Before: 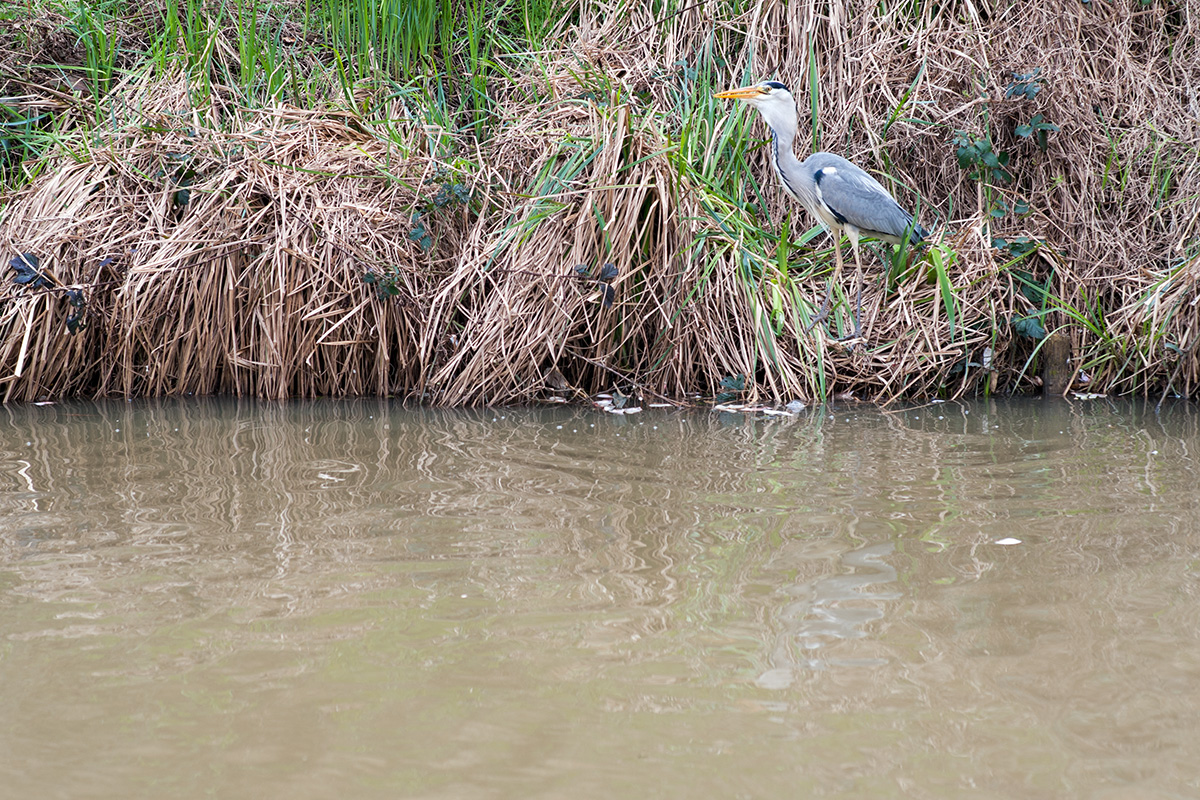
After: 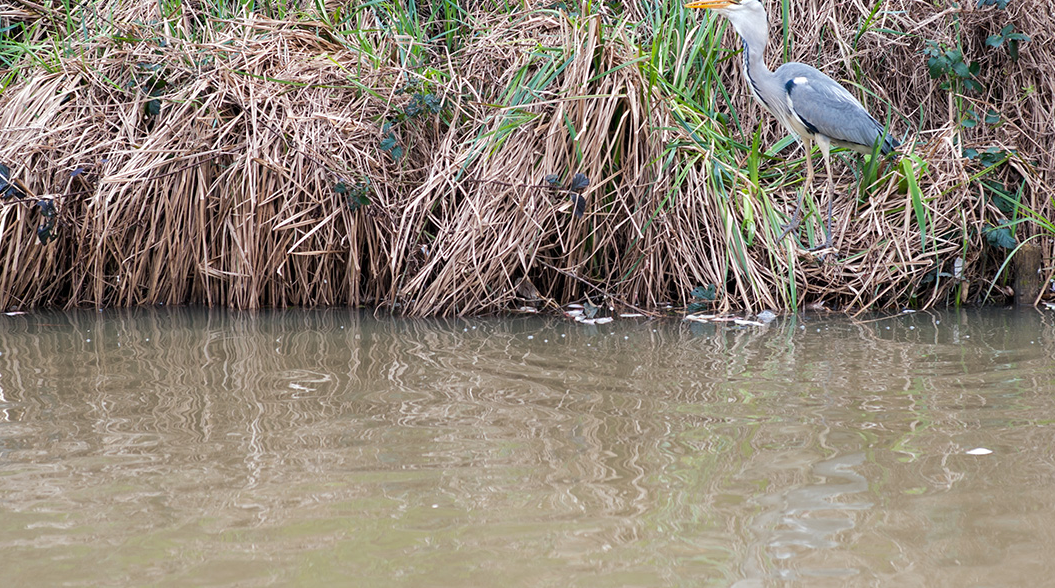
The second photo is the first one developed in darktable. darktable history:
shadows and highlights: shadows 10, white point adjustment 1, highlights -40
crop and rotate: left 2.425%, top 11.305%, right 9.6%, bottom 15.08%
